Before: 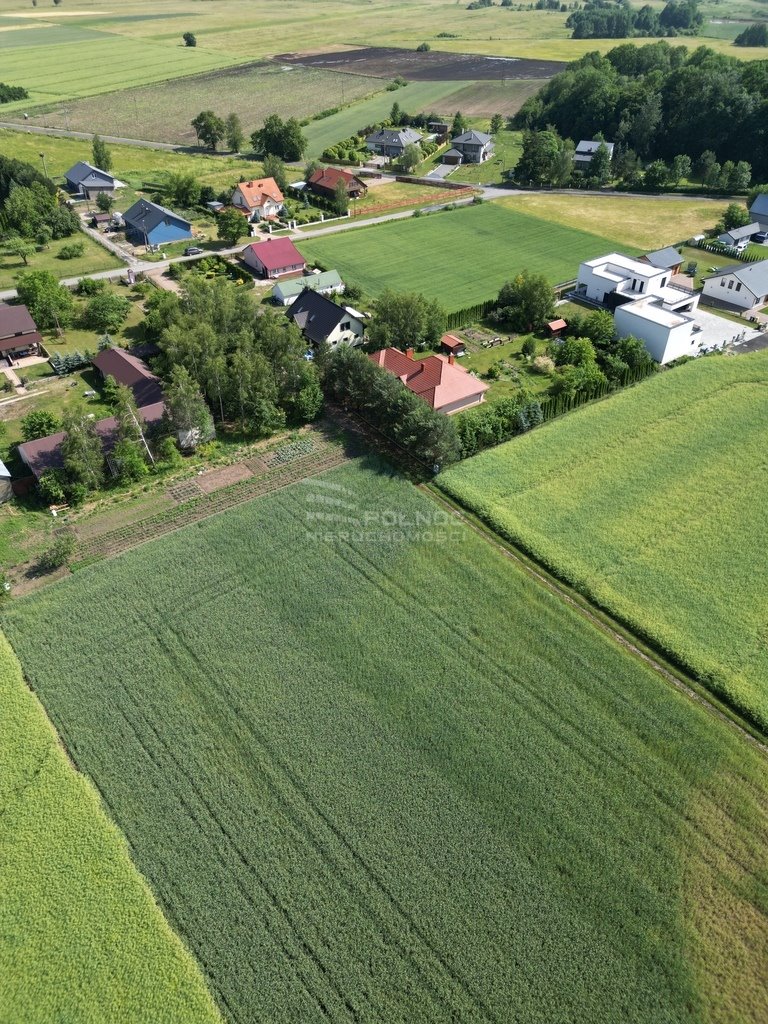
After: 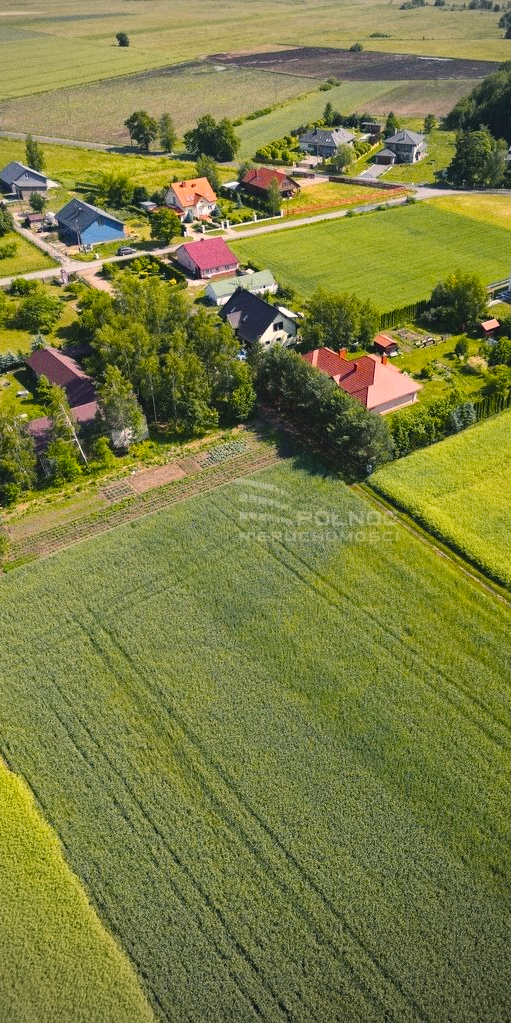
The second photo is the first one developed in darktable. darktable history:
crop and rotate: left 8.786%, right 24.548%
tone equalizer: on, module defaults
rotate and perspective: crop left 0, crop top 0
tone curve: curves: ch0 [(0, 0.003) (0.117, 0.101) (0.257, 0.246) (0.408, 0.432) (0.611, 0.653) (0.824, 0.846) (1, 1)]; ch1 [(0, 0) (0.227, 0.197) (0.405, 0.421) (0.501, 0.501) (0.522, 0.53) (0.563, 0.572) (0.589, 0.611) (0.699, 0.709) (0.976, 0.992)]; ch2 [(0, 0) (0.208, 0.176) (0.377, 0.38) (0.5, 0.5) (0.537, 0.534) (0.571, 0.576) (0.681, 0.746) (1, 1)], color space Lab, independent channels, preserve colors none
vignetting: fall-off start 71.74%
grain: coarseness 0.09 ISO
color balance rgb: shadows lift › chroma 2%, shadows lift › hue 247.2°, power › chroma 0.3%, power › hue 25.2°, highlights gain › chroma 3%, highlights gain › hue 60°, global offset › luminance 0.75%, perceptual saturation grading › global saturation 20%, perceptual saturation grading › highlights -20%, perceptual saturation grading › shadows 30%, global vibrance 20%
